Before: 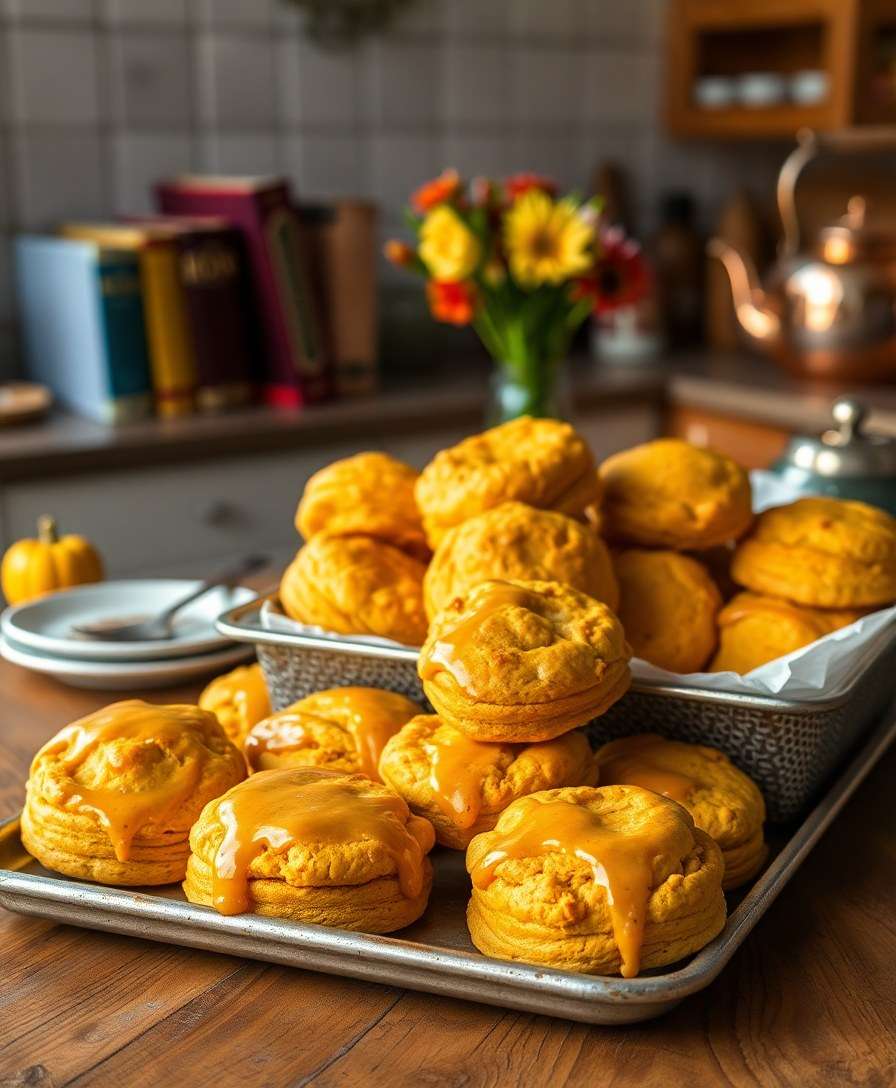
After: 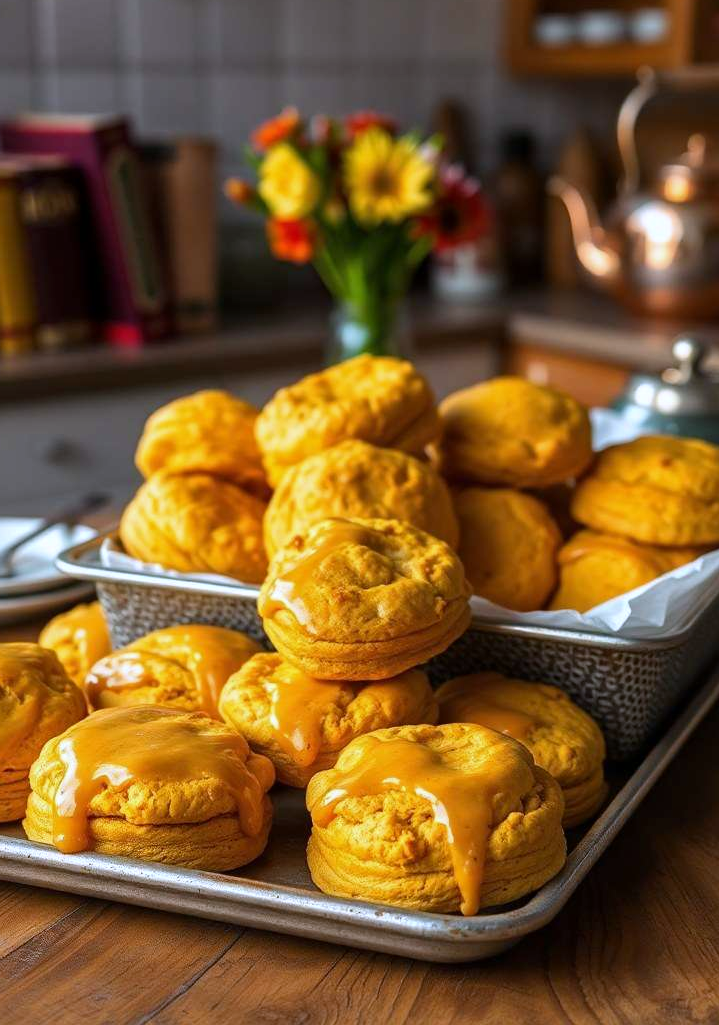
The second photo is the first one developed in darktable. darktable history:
white balance: red 0.967, blue 1.119, emerald 0.756
crop and rotate: left 17.959%, top 5.771%, right 1.742%
local contrast: mode bilateral grid, contrast 10, coarseness 25, detail 110%, midtone range 0.2
